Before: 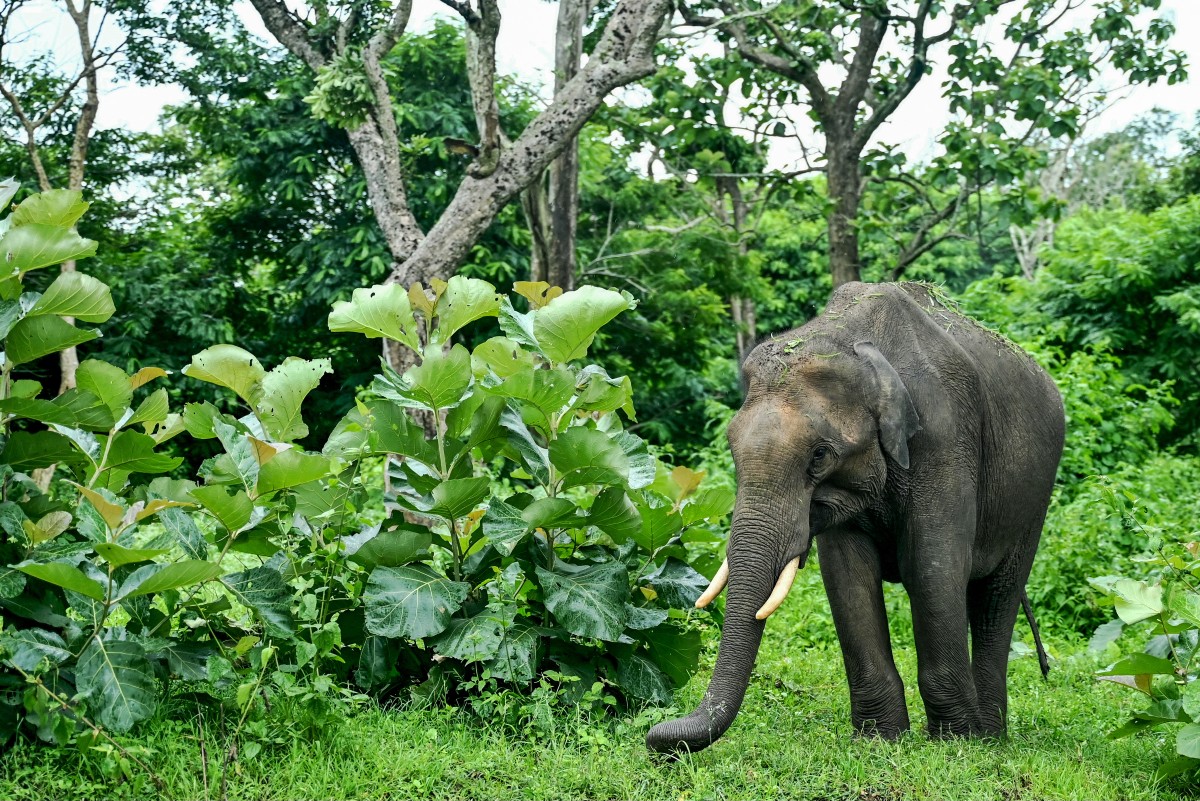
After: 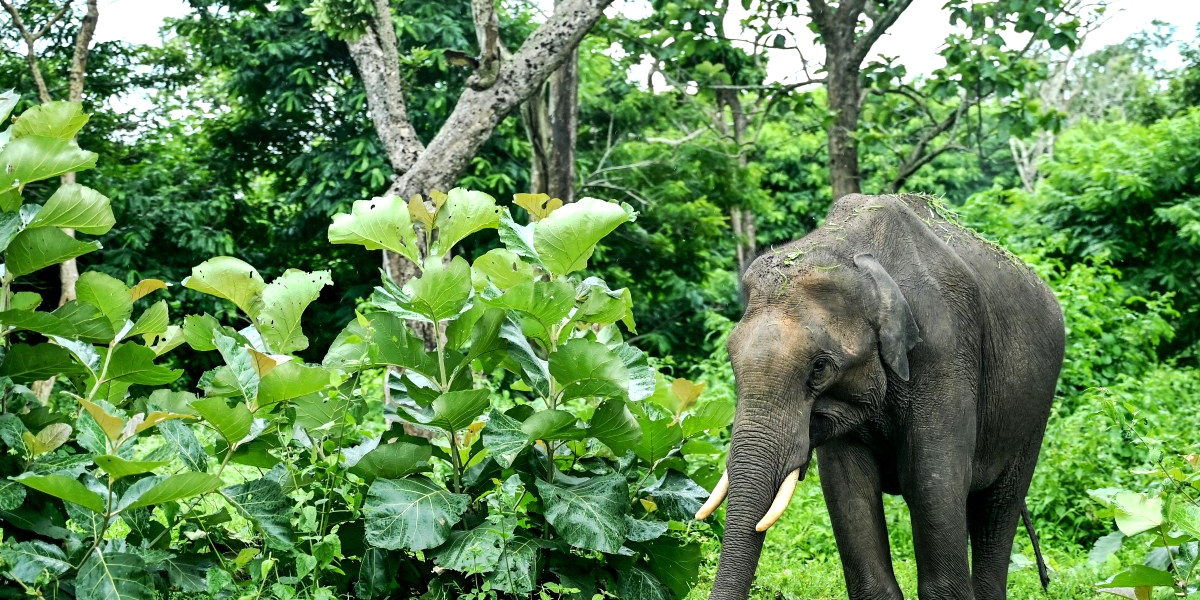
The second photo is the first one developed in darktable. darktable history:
tone equalizer: -8 EV -0.409 EV, -7 EV -0.389 EV, -6 EV -0.362 EV, -5 EV -0.223 EV, -3 EV 0.201 EV, -2 EV 0.36 EV, -1 EV 0.38 EV, +0 EV 0.399 EV
crop: top 11.059%, bottom 13.918%
